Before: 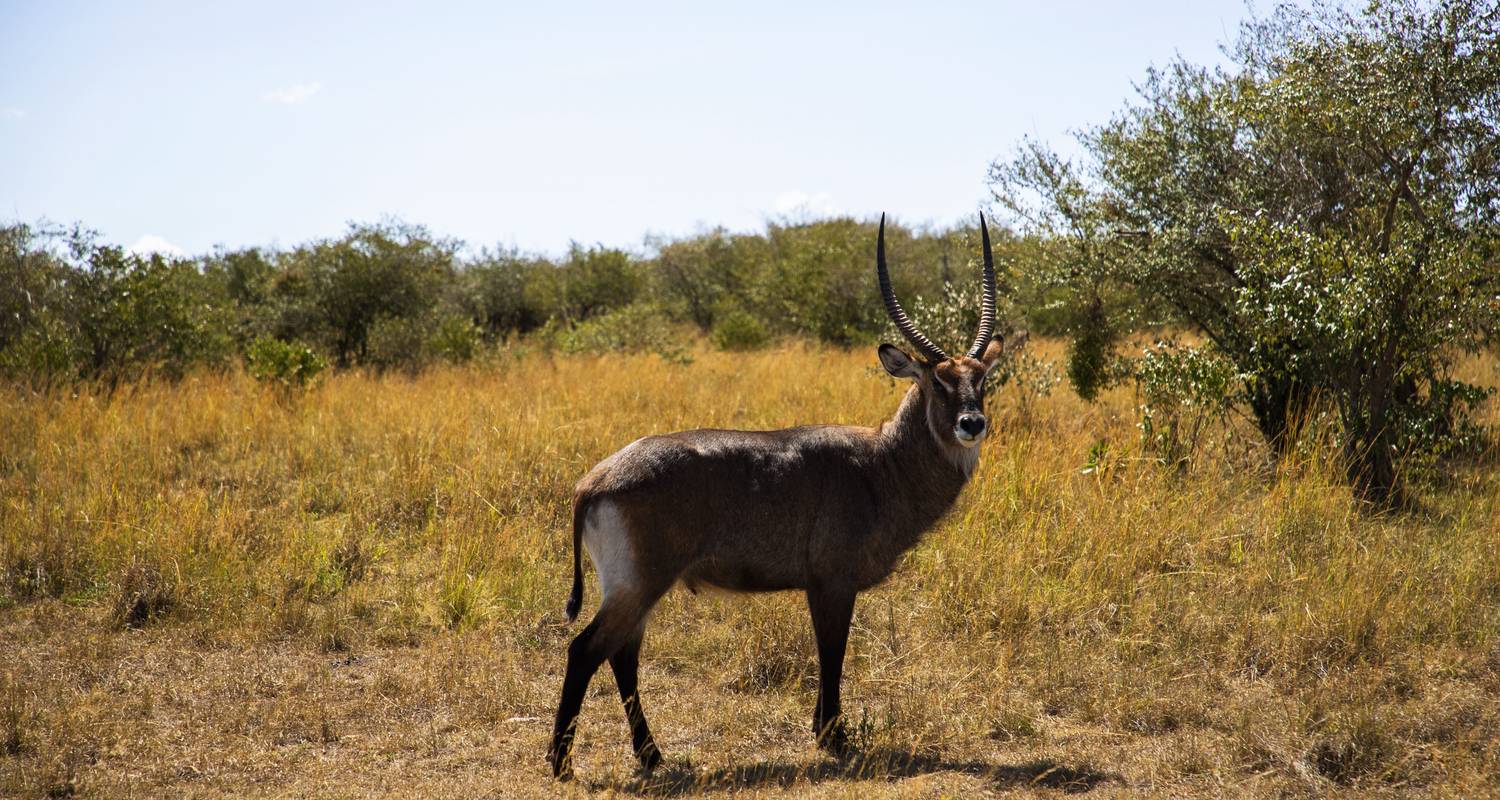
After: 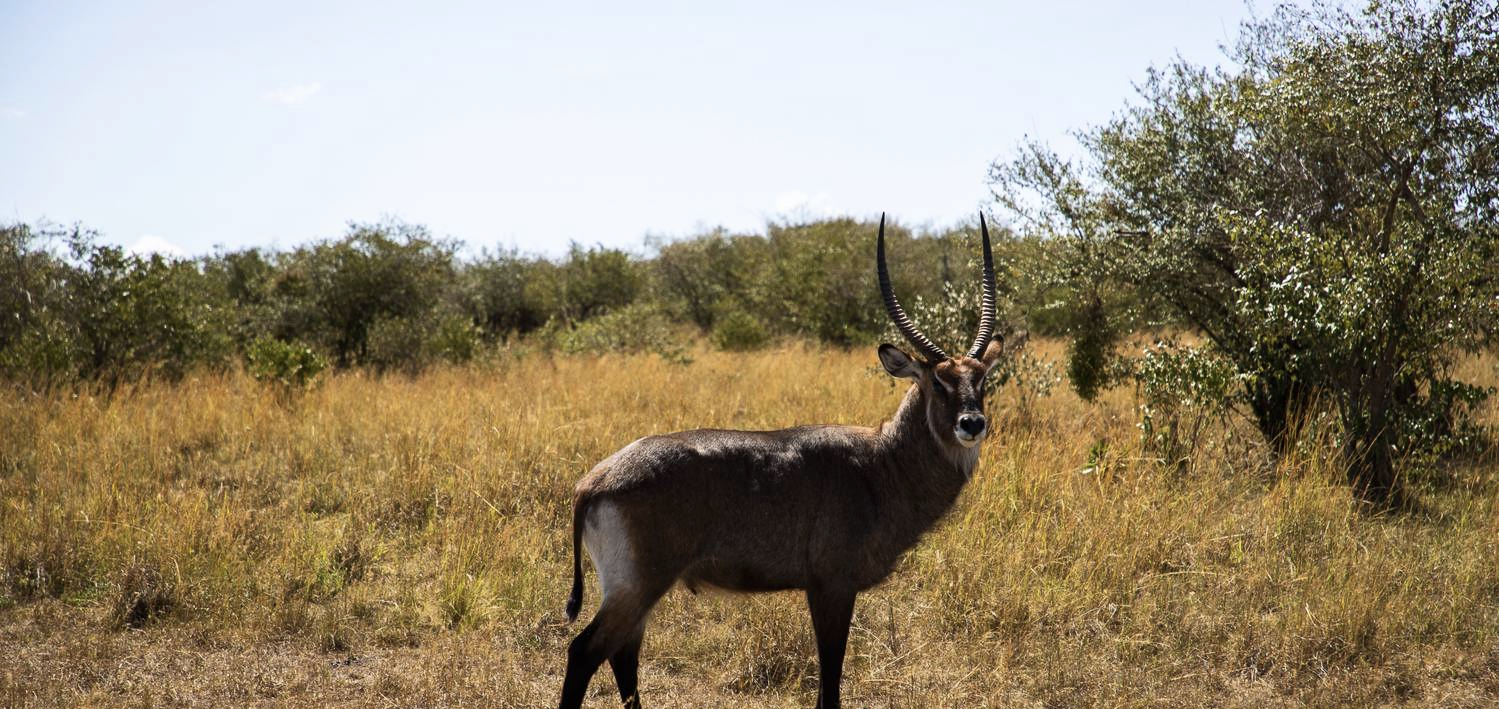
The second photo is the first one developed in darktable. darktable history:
contrast brightness saturation: contrast 0.106, saturation -0.177
crop and rotate: top 0%, bottom 11.349%
